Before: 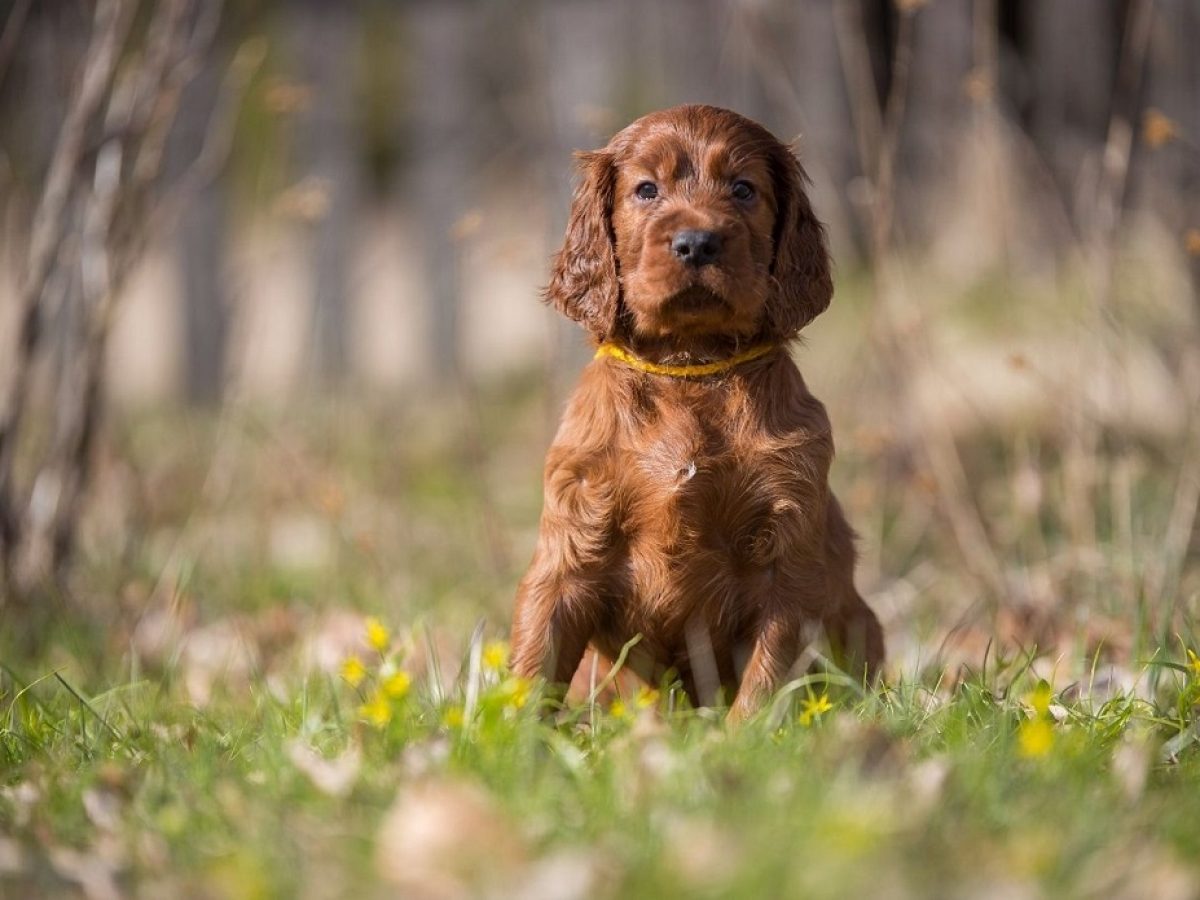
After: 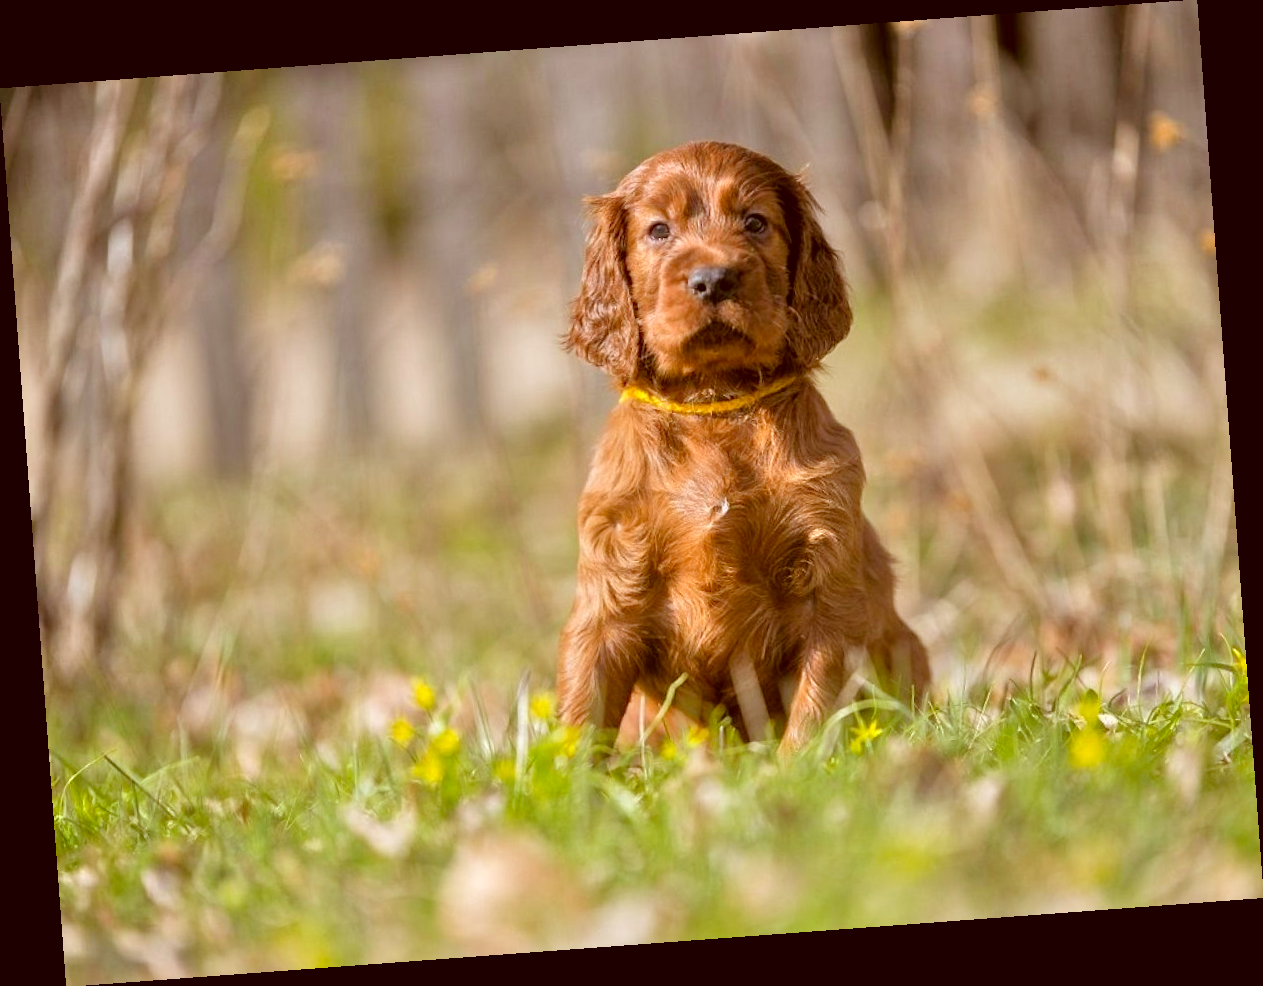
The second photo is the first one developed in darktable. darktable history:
rotate and perspective: rotation -4.25°, automatic cropping off
white balance: red 1.004, blue 1.096
color correction: highlights a* -5.3, highlights b* 9.8, shadows a* 9.8, shadows b* 24.26
tone equalizer: -7 EV 0.15 EV, -6 EV 0.6 EV, -5 EV 1.15 EV, -4 EV 1.33 EV, -3 EV 1.15 EV, -2 EV 0.6 EV, -1 EV 0.15 EV, mask exposure compensation -0.5 EV
